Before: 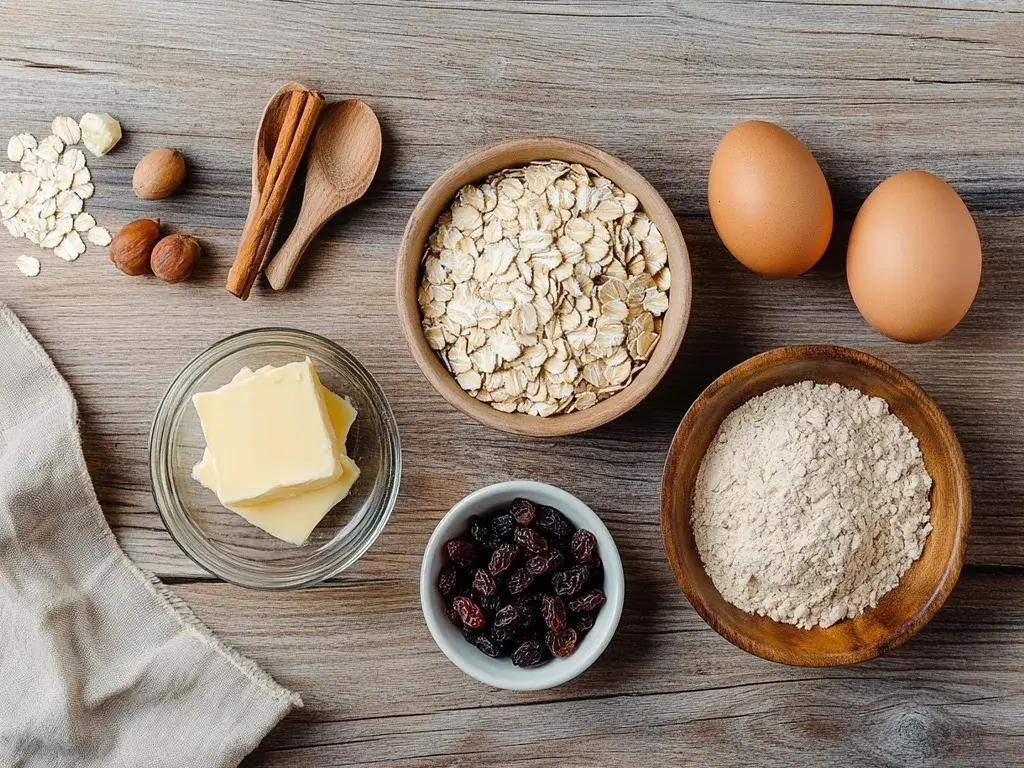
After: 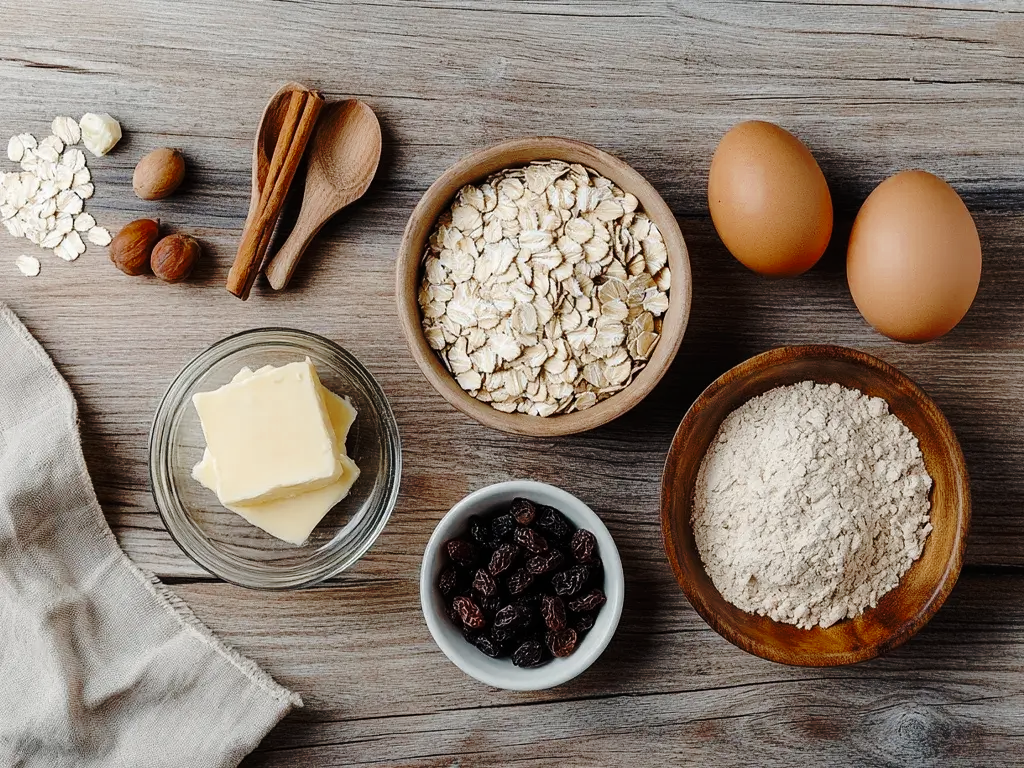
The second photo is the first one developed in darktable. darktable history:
base curve: curves: ch0 [(0, 0) (0.073, 0.04) (0.157, 0.139) (0.492, 0.492) (0.758, 0.758) (1, 1)], preserve colors none
color zones: curves: ch0 [(0, 0.5) (0.125, 0.4) (0.25, 0.5) (0.375, 0.4) (0.5, 0.4) (0.625, 0.35) (0.75, 0.35) (0.875, 0.5)]; ch1 [(0, 0.35) (0.125, 0.45) (0.25, 0.35) (0.375, 0.35) (0.5, 0.35) (0.625, 0.35) (0.75, 0.45) (0.875, 0.35)]; ch2 [(0, 0.6) (0.125, 0.5) (0.25, 0.5) (0.375, 0.6) (0.5, 0.6) (0.625, 0.5) (0.75, 0.5) (0.875, 0.5)]
